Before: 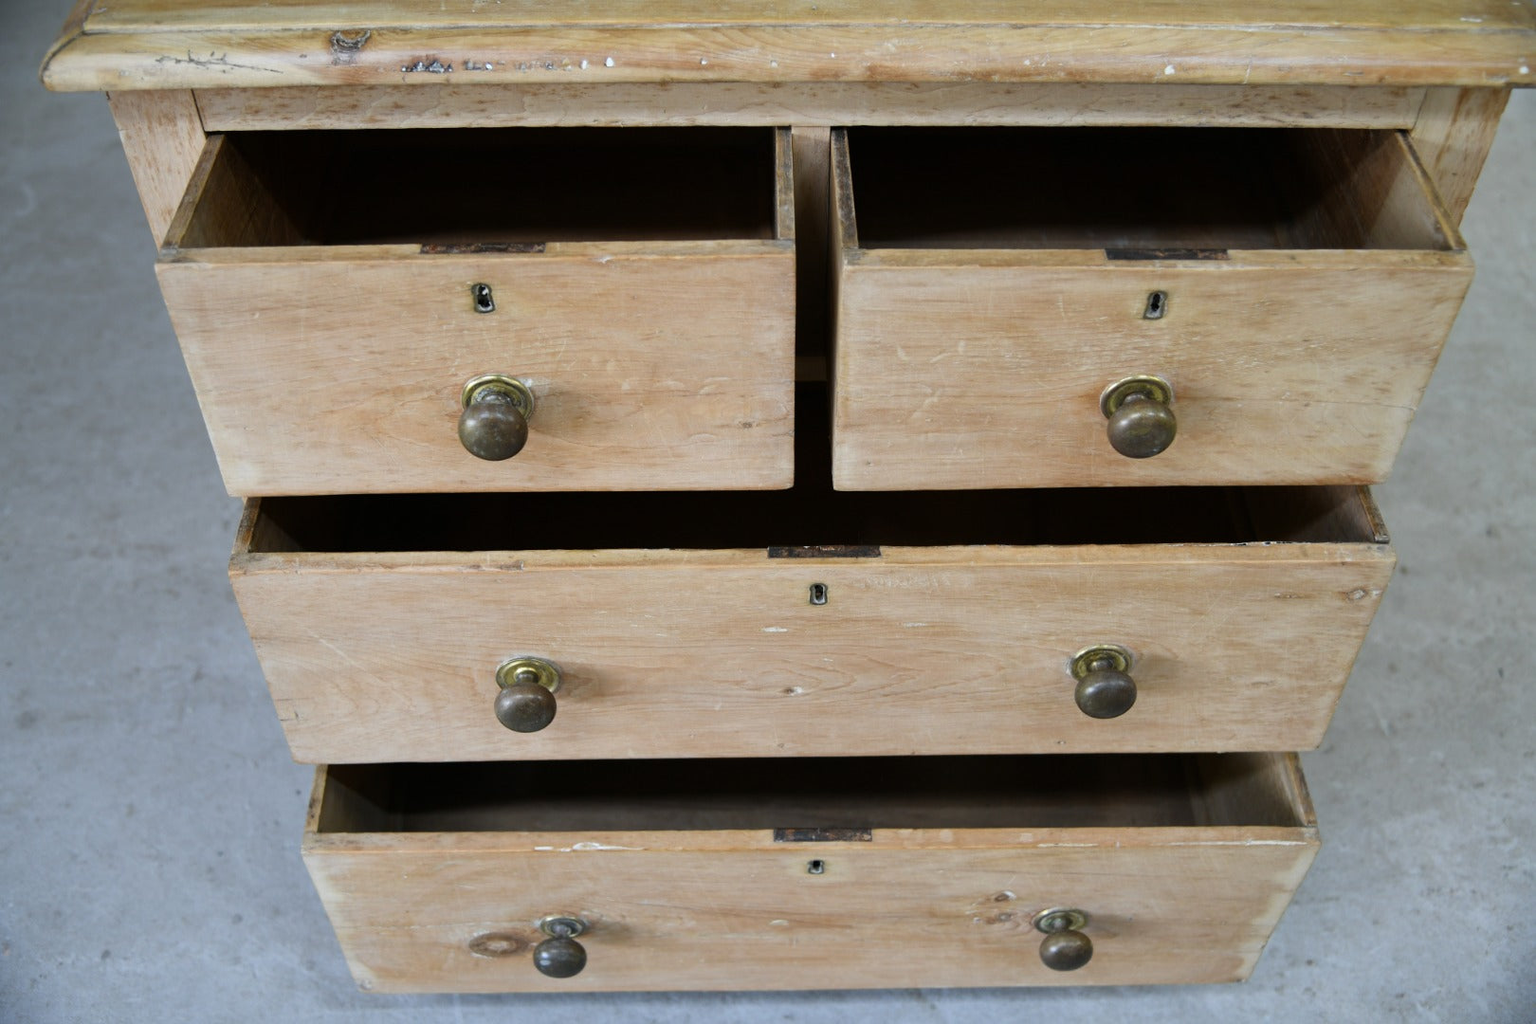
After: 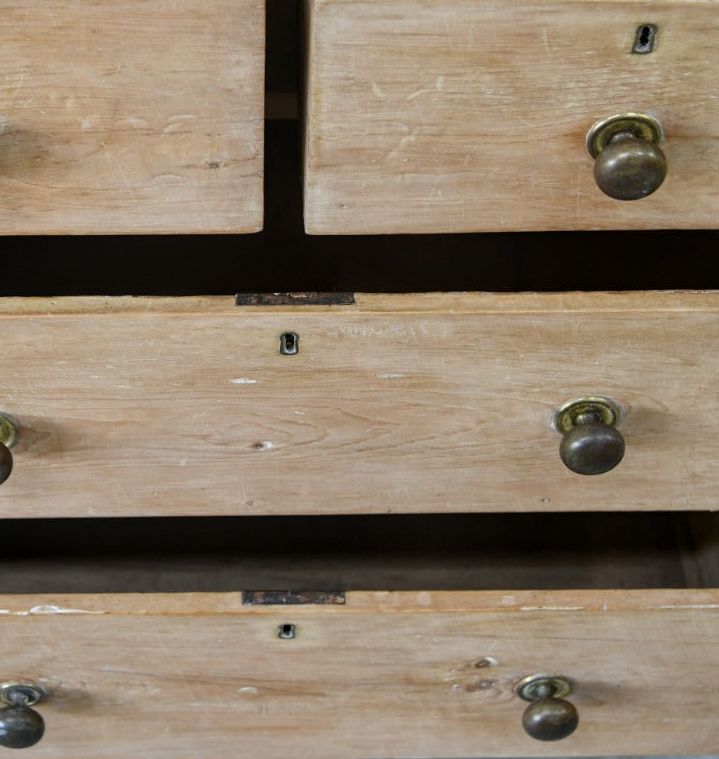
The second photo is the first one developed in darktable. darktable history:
crop: left 35.432%, top 26.233%, right 20.145%, bottom 3.432%
local contrast: on, module defaults
